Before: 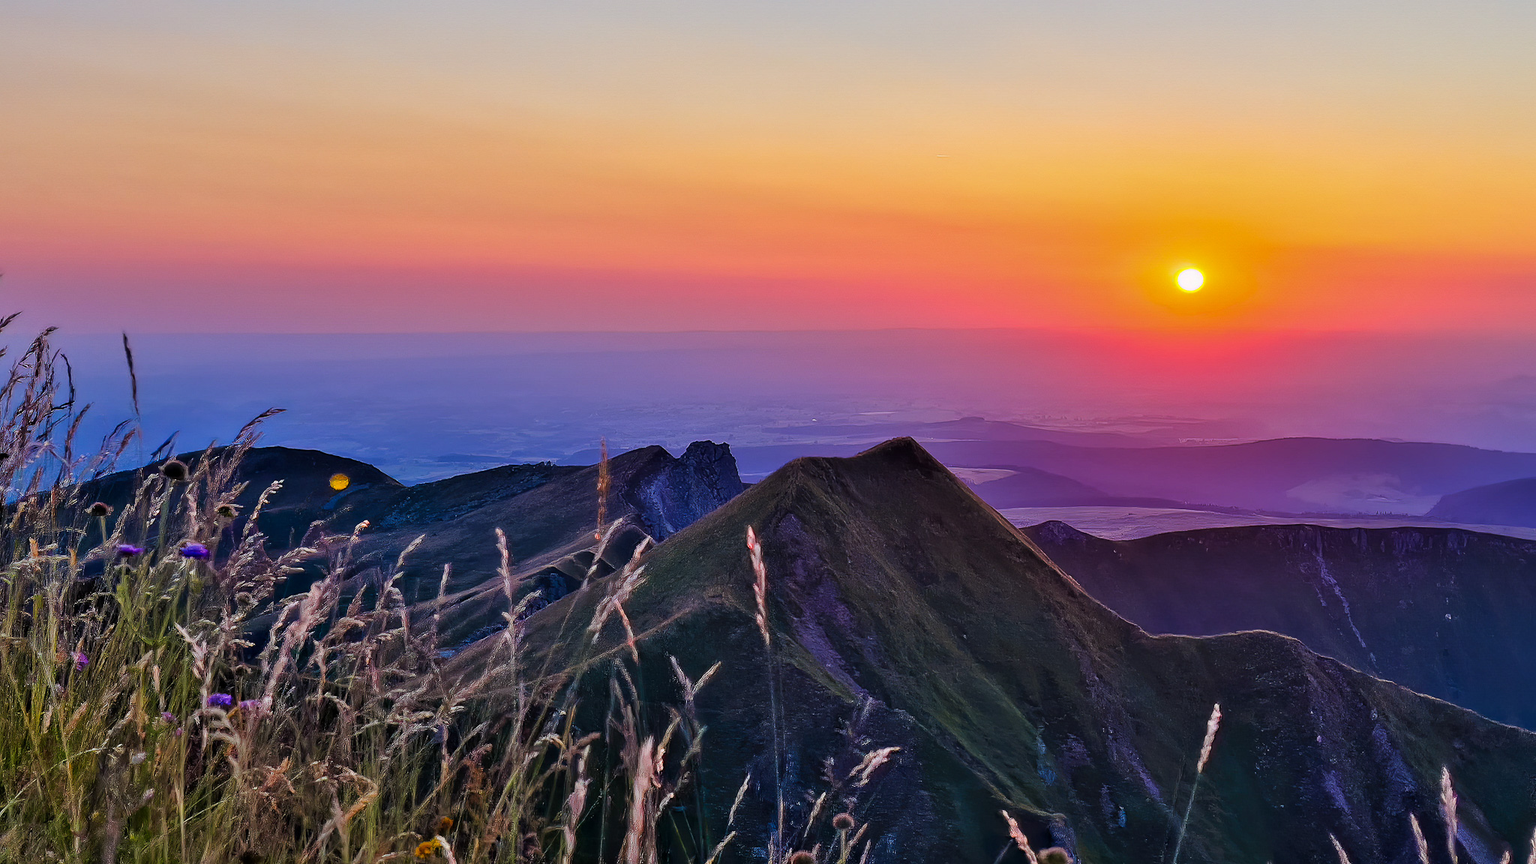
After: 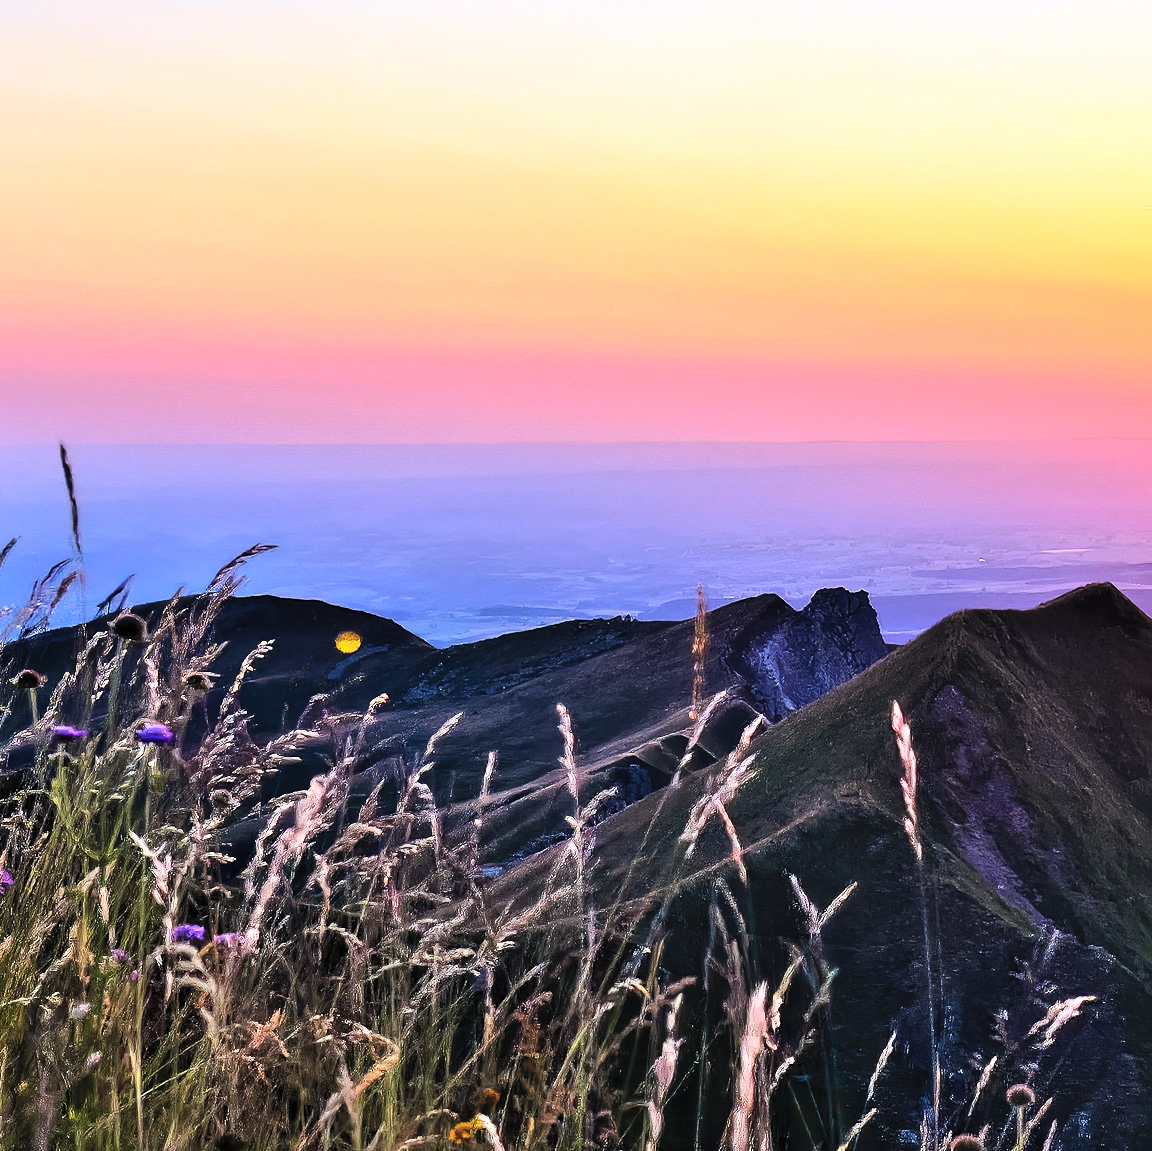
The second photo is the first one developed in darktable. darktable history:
contrast brightness saturation: contrast 0.14, brightness 0.21
crop: left 5.114%, right 38.589%
tone equalizer: -8 EV -1.08 EV, -7 EV -1.01 EV, -6 EV -0.867 EV, -5 EV -0.578 EV, -3 EV 0.578 EV, -2 EV 0.867 EV, -1 EV 1.01 EV, +0 EV 1.08 EV, edges refinement/feathering 500, mask exposure compensation -1.57 EV, preserve details no
